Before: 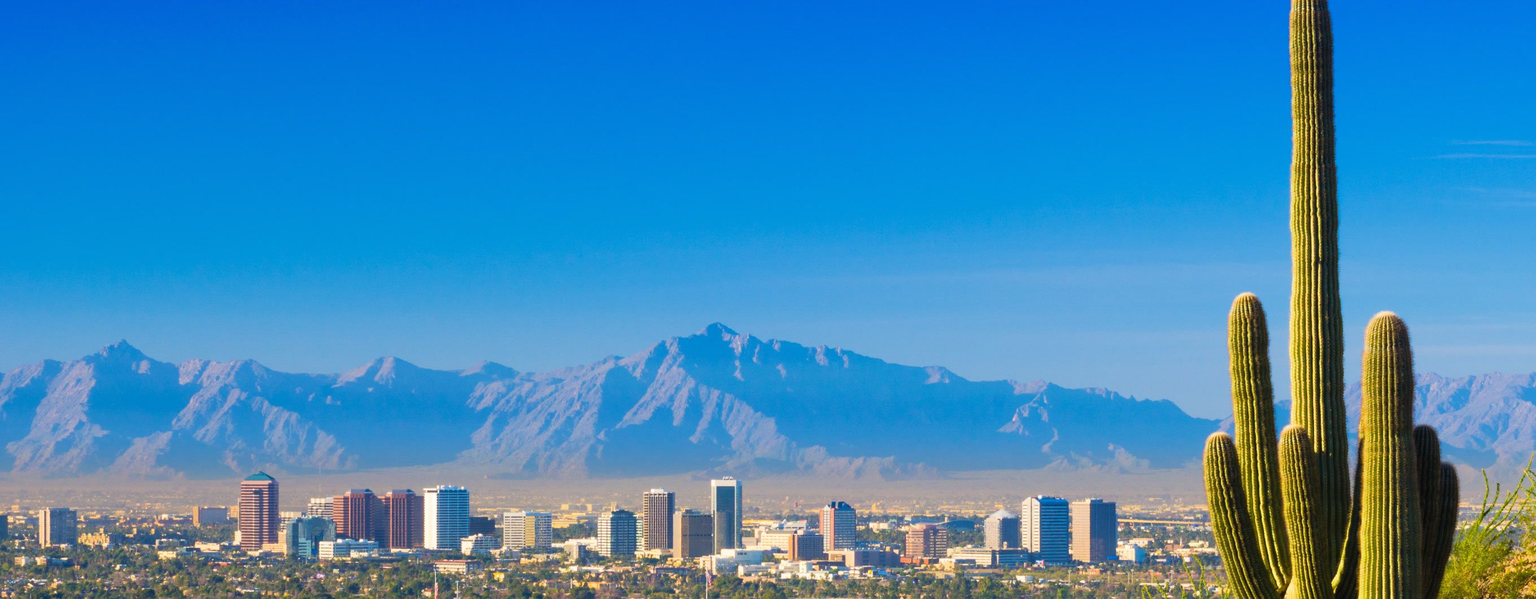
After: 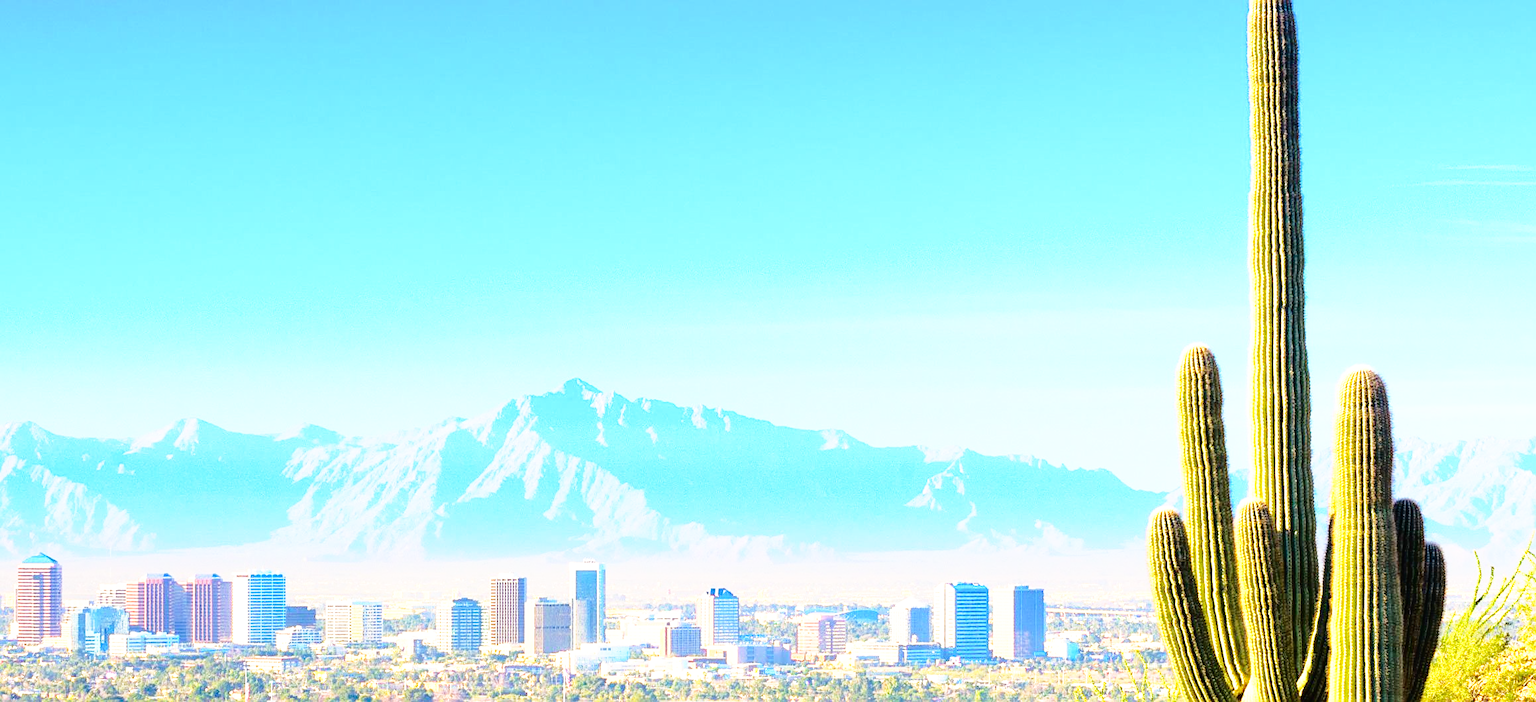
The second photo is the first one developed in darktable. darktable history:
exposure: black level correction 0, exposure 0.703 EV, compensate exposure bias true, compensate highlight preservation false
base curve: curves: ch0 [(0, 0) (0.012, 0.01) (0.073, 0.168) (0.31, 0.711) (0.645, 0.957) (1, 1)], preserve colors none
crop and rotate: left 14.728%
sharpen: on, module defaults
tone curve: curves: ch0 [(0, 0) (0.003, 0.002) (0.011, 0.008) (0.025, 0.016) (0.044, 0.026) (0.069, 0.04) (0.1, 0.061) (0.136, 0.104) (0.177, 0.15) (0.224, 0.22) (0.277, 0.307) (0.335, 0.399) (0.399, 0.492) (0.468, 0.575) (0.543, 0.638) (0.623, 0.701) (0.709, 0.778) (0.801, 0.85) (0.898, 0.934) (1, 1)], color space Lab, independent channels, preserve colors none
